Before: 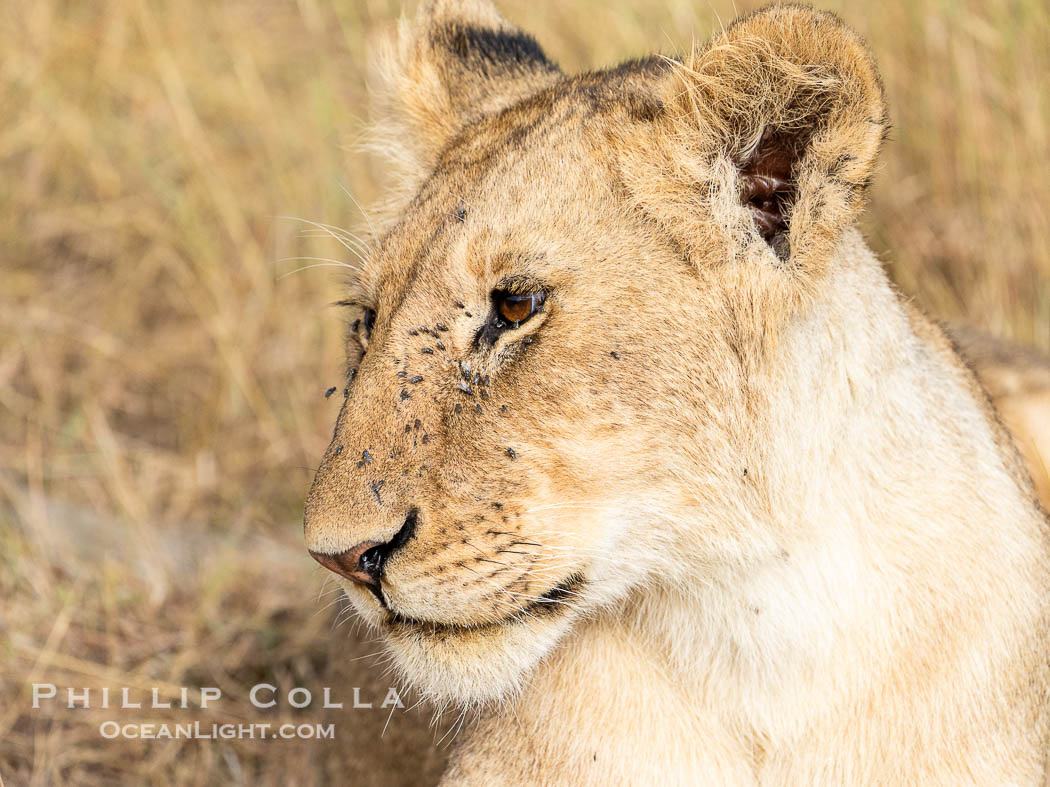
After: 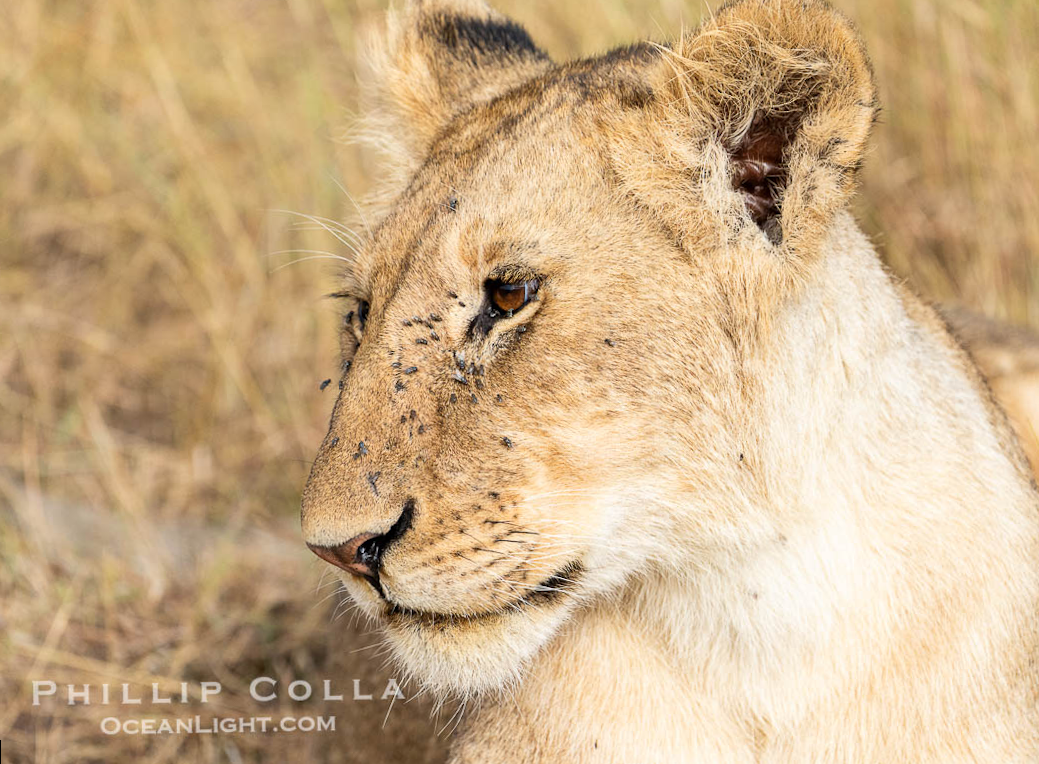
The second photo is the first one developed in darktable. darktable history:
rotate and perspective: rotation -1°, crop left 0.011, crop right 0.989, crop top 0.025, crop bottom 0.975
white balance: emerald 1
